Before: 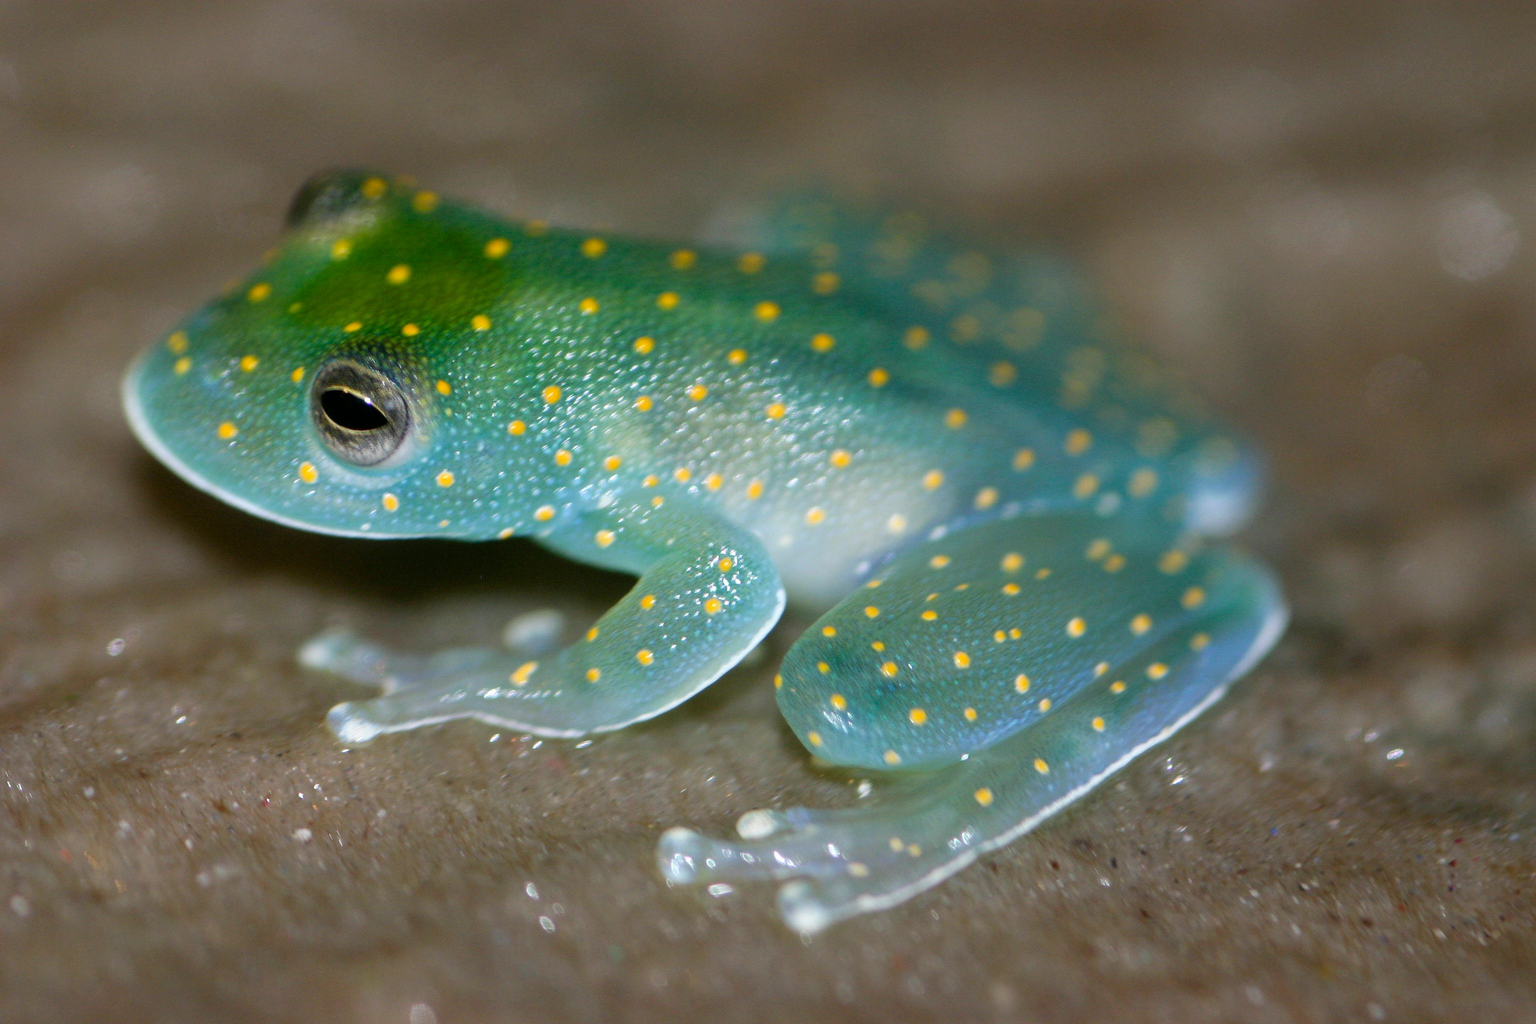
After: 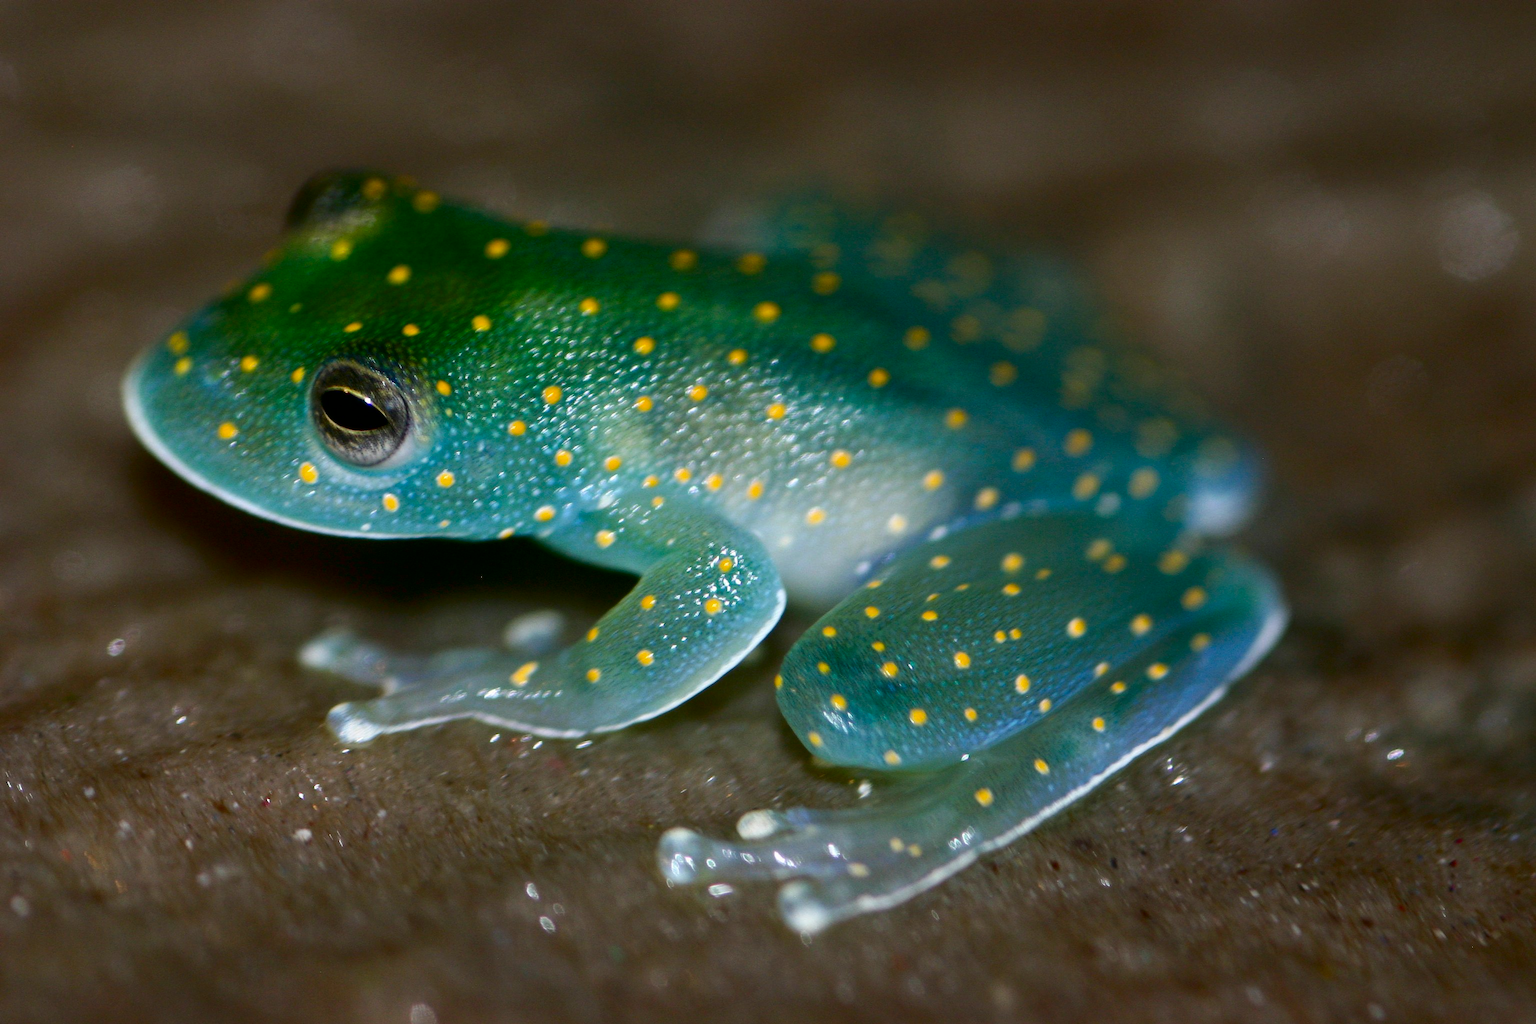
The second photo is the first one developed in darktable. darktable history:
contrast brightness saturation: contrast 0.132, brightness -0.243, saturation 0.136
